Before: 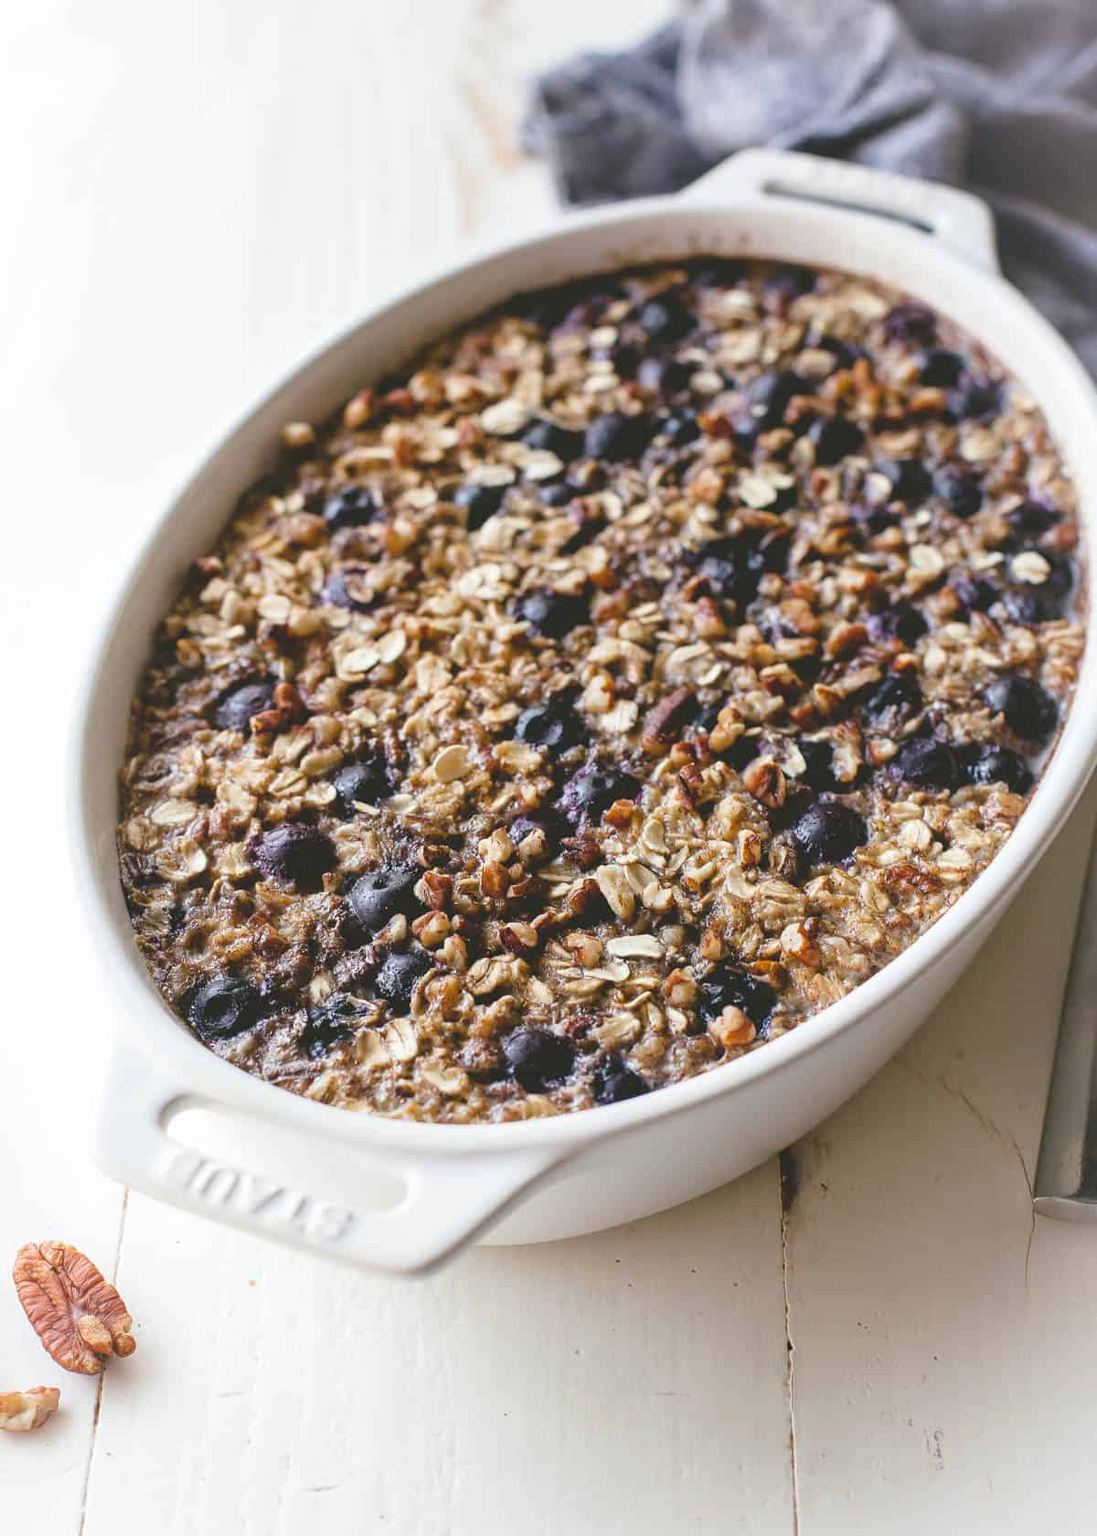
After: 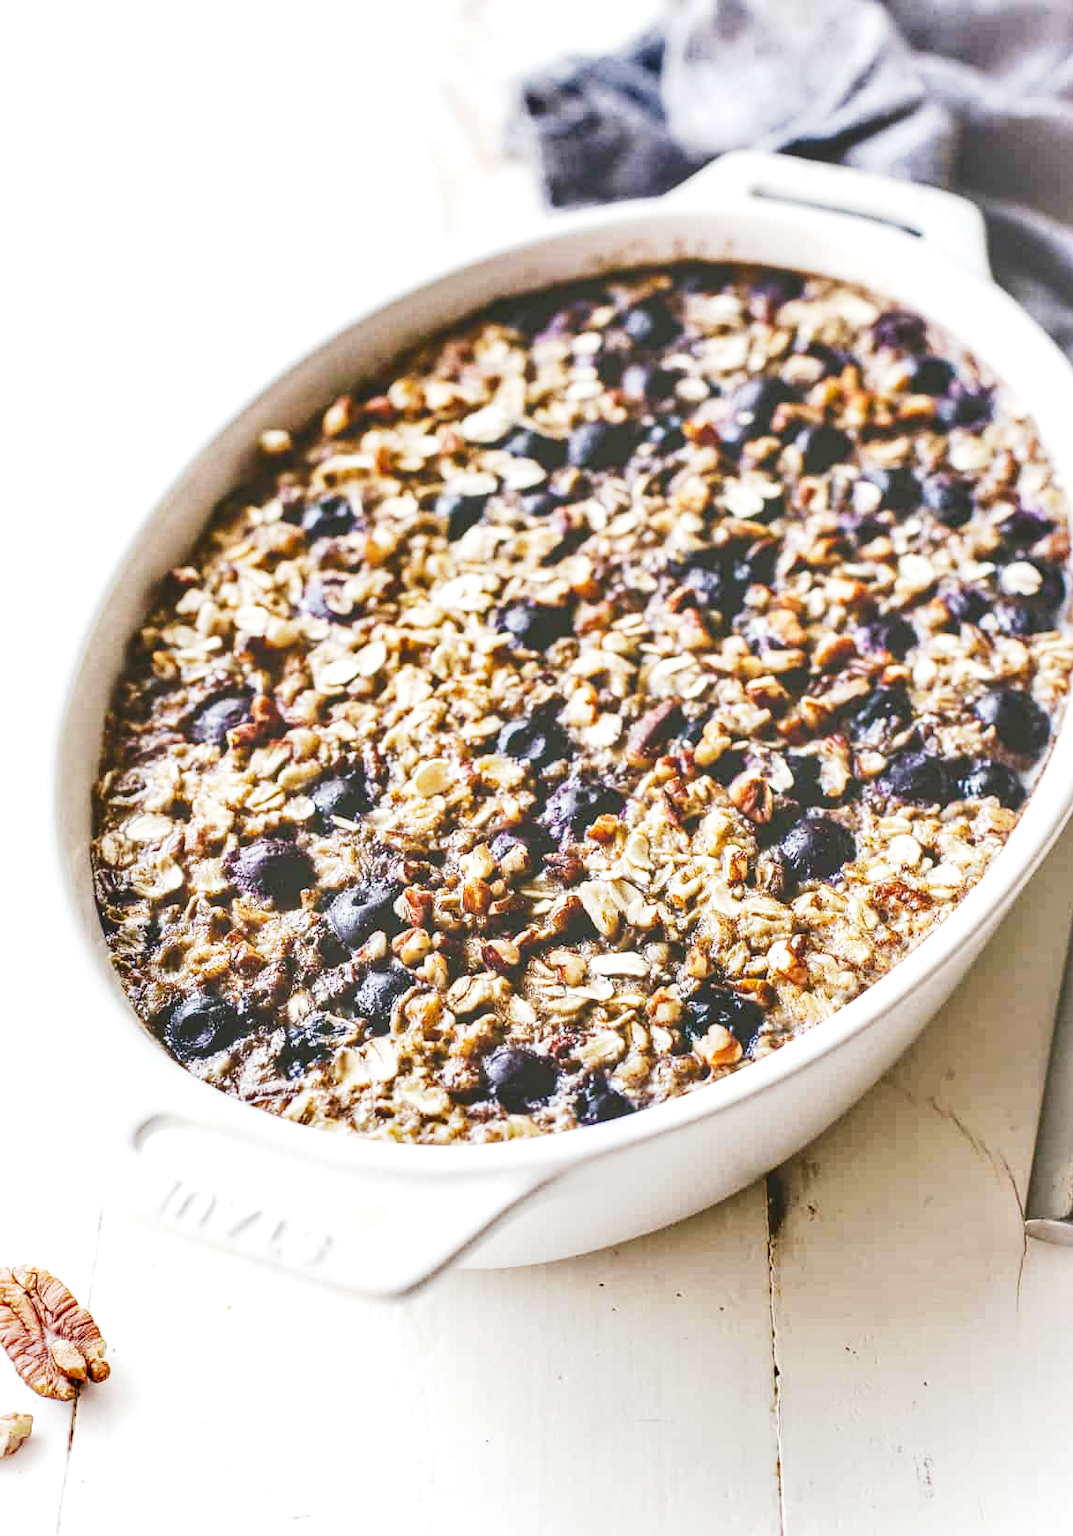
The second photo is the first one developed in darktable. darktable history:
crop and rotate: left 2.555%, right 1.299%, bottom 1.793%
exposure: black level correction 0, exposure 0.948 EV, compensate highlight preservation false
shadows and highlights: soften with gaussian
base curve: curves: ch0 [(0, 0) (0.088, 0.125) (0.176, 0.251) (0.354, 0.501) (0.613, 0.749) (1, 0.877)], preserve colors none
local contrast: detail 130%
